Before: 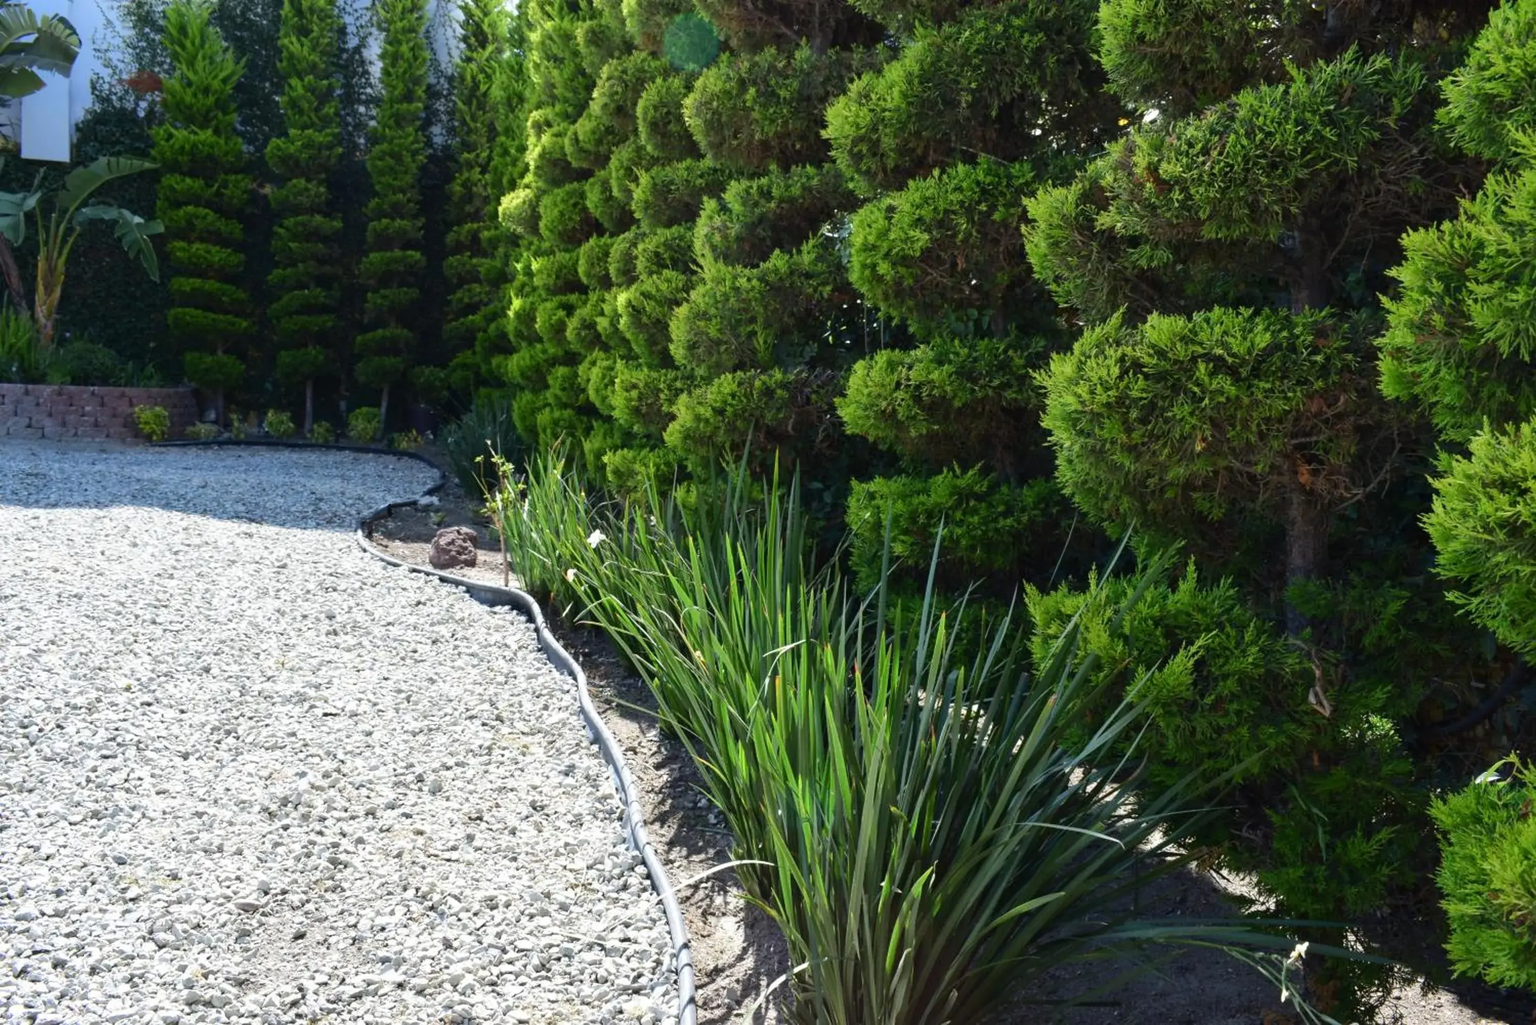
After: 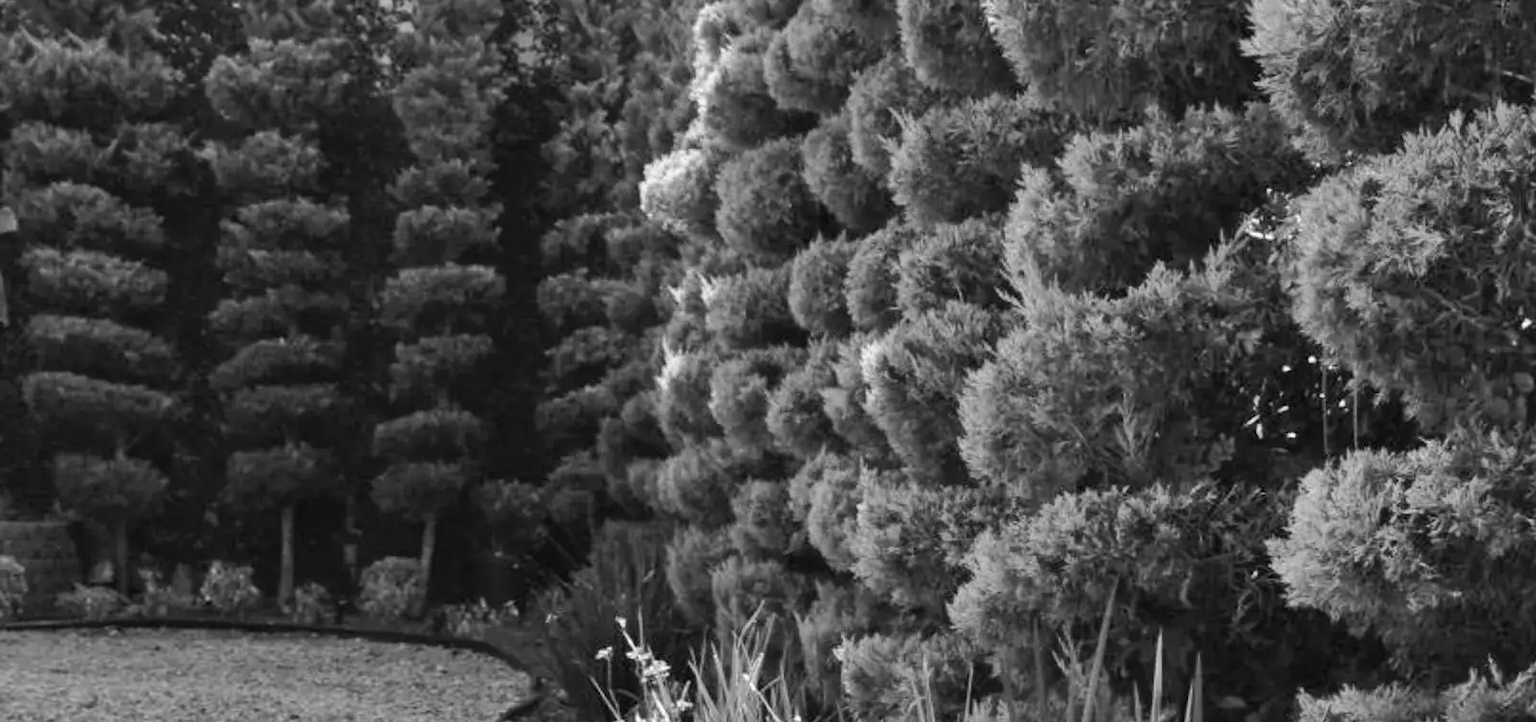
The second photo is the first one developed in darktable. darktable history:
crop: left 10.121%, top 10.631%, right 36.218%, bottom 51.526%
shadows and highlights: soften with gaussian
monochrome: on, module defaults
color calibration: illuminant as shot in camera, x 0.379, y 0.396, temperature 4138.76 K
